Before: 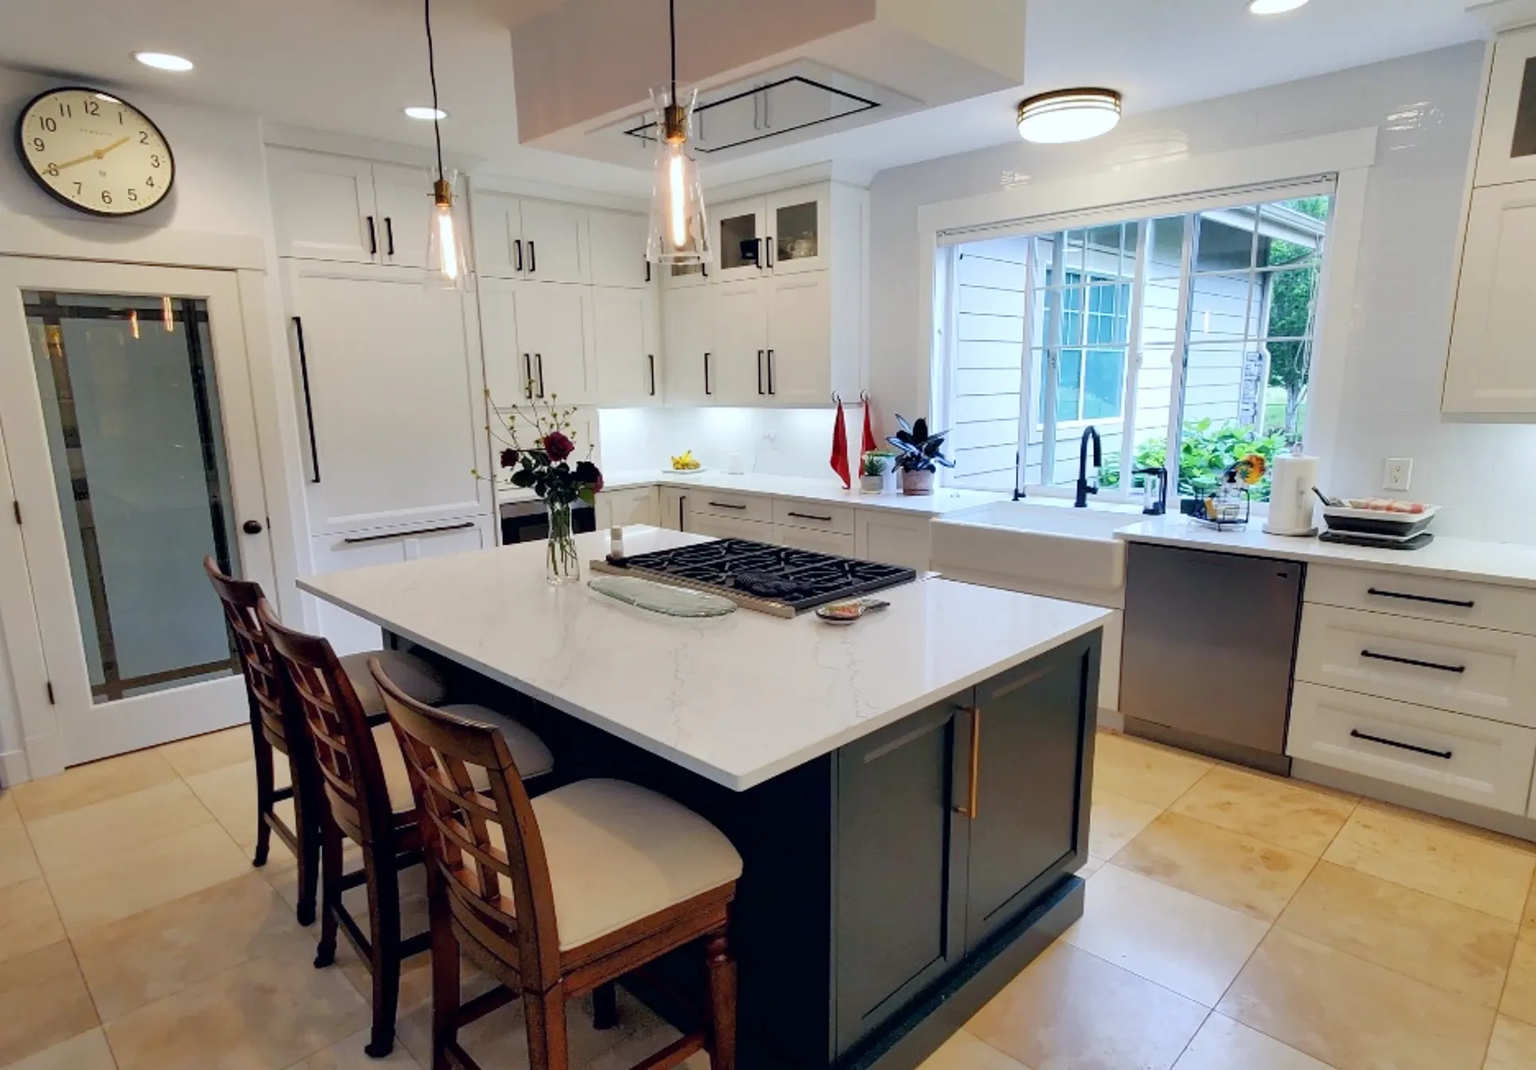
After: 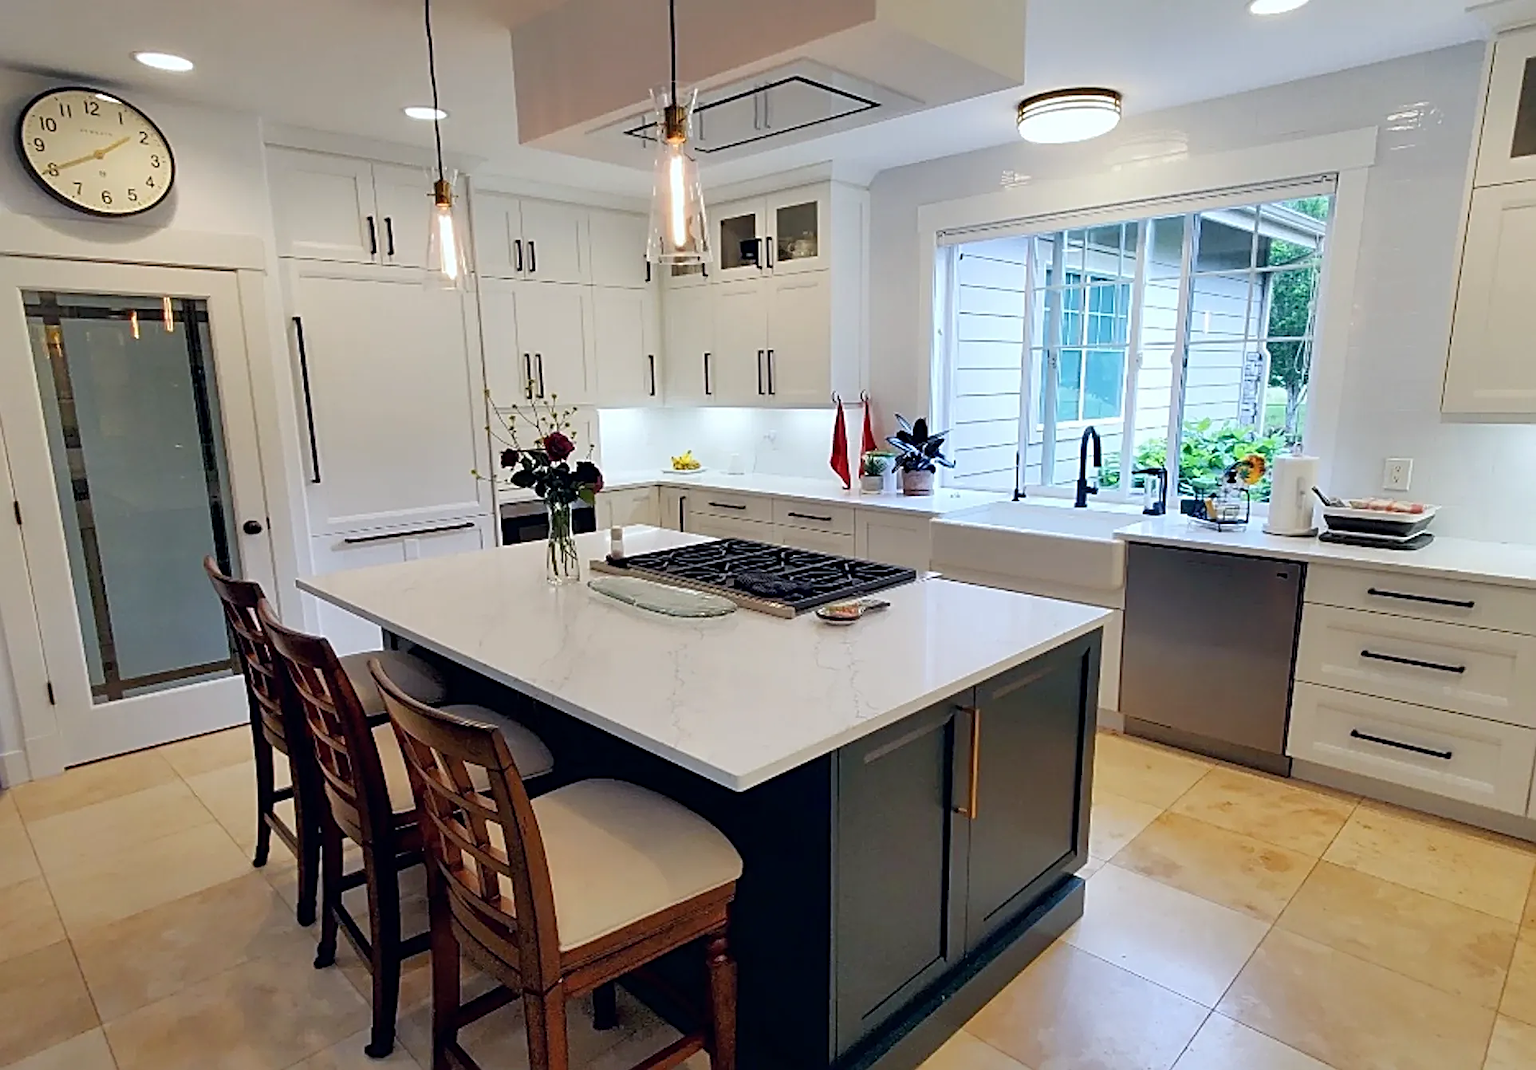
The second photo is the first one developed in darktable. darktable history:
sharpen: radius 2.794, amount 0.719
